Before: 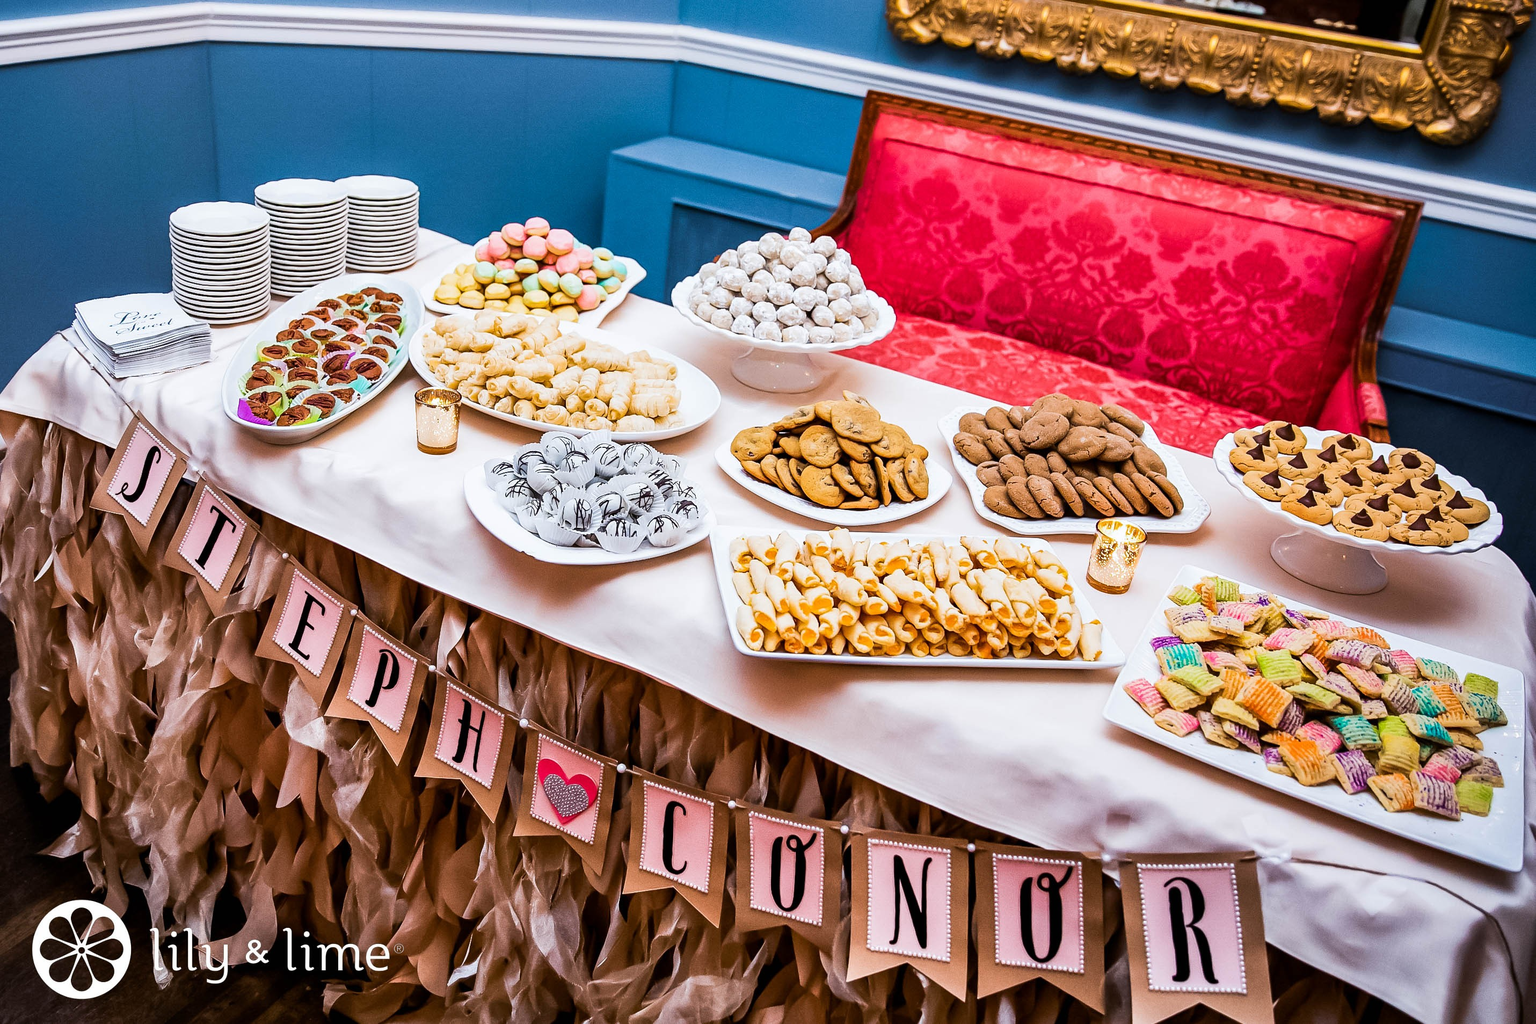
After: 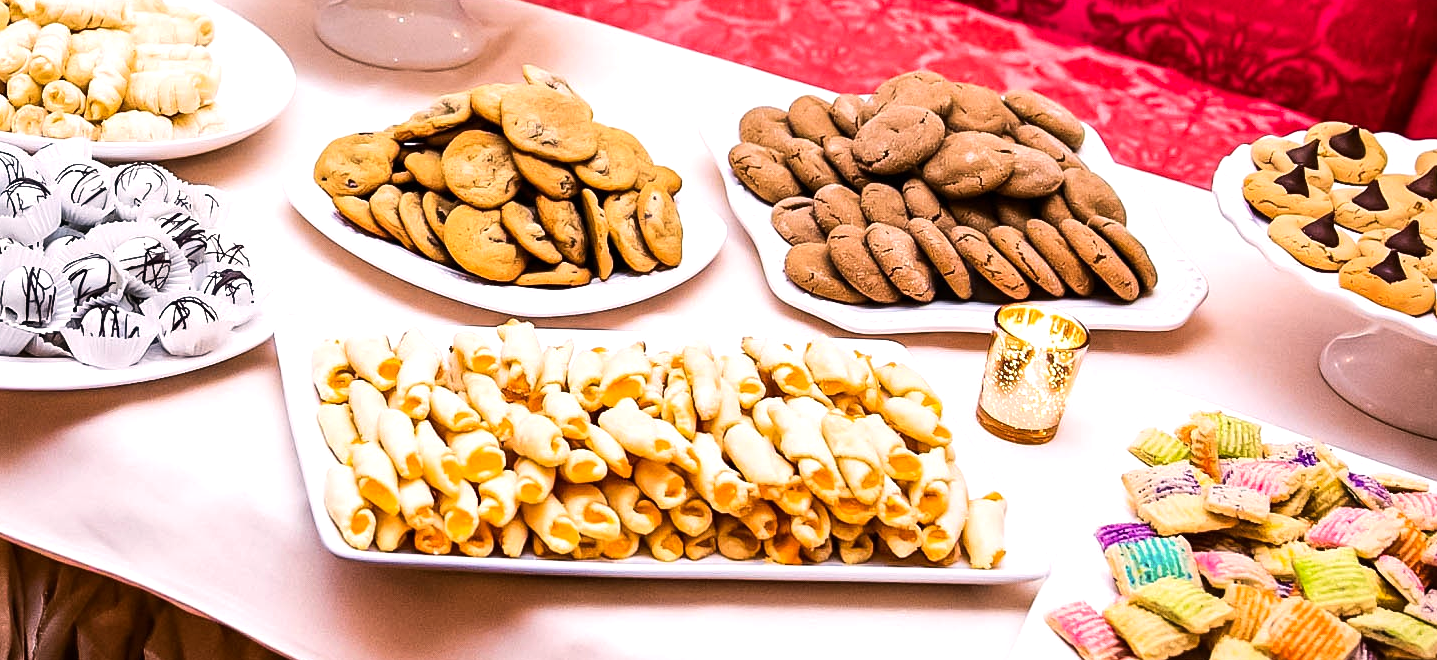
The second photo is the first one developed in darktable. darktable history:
crop: left 36.607%, top 34.735%, right 13.146%, bottom 30.611%
tone equalizer: -8 EV -0.417 EV, -7 EV -0.389 EV, -6 EV -0.333 EV, -5 EV -0.222 EV, -3 EV 0.222 EV, -2 EV 0.333 EV, -1 EV 0.389 EV, +0 EV 0.417 EV, edges refinement/feathering 500, mask exposure compensation -1.57 EV, preserve details no
color correction: highlights a* 7.34, highlights b* 4.37
